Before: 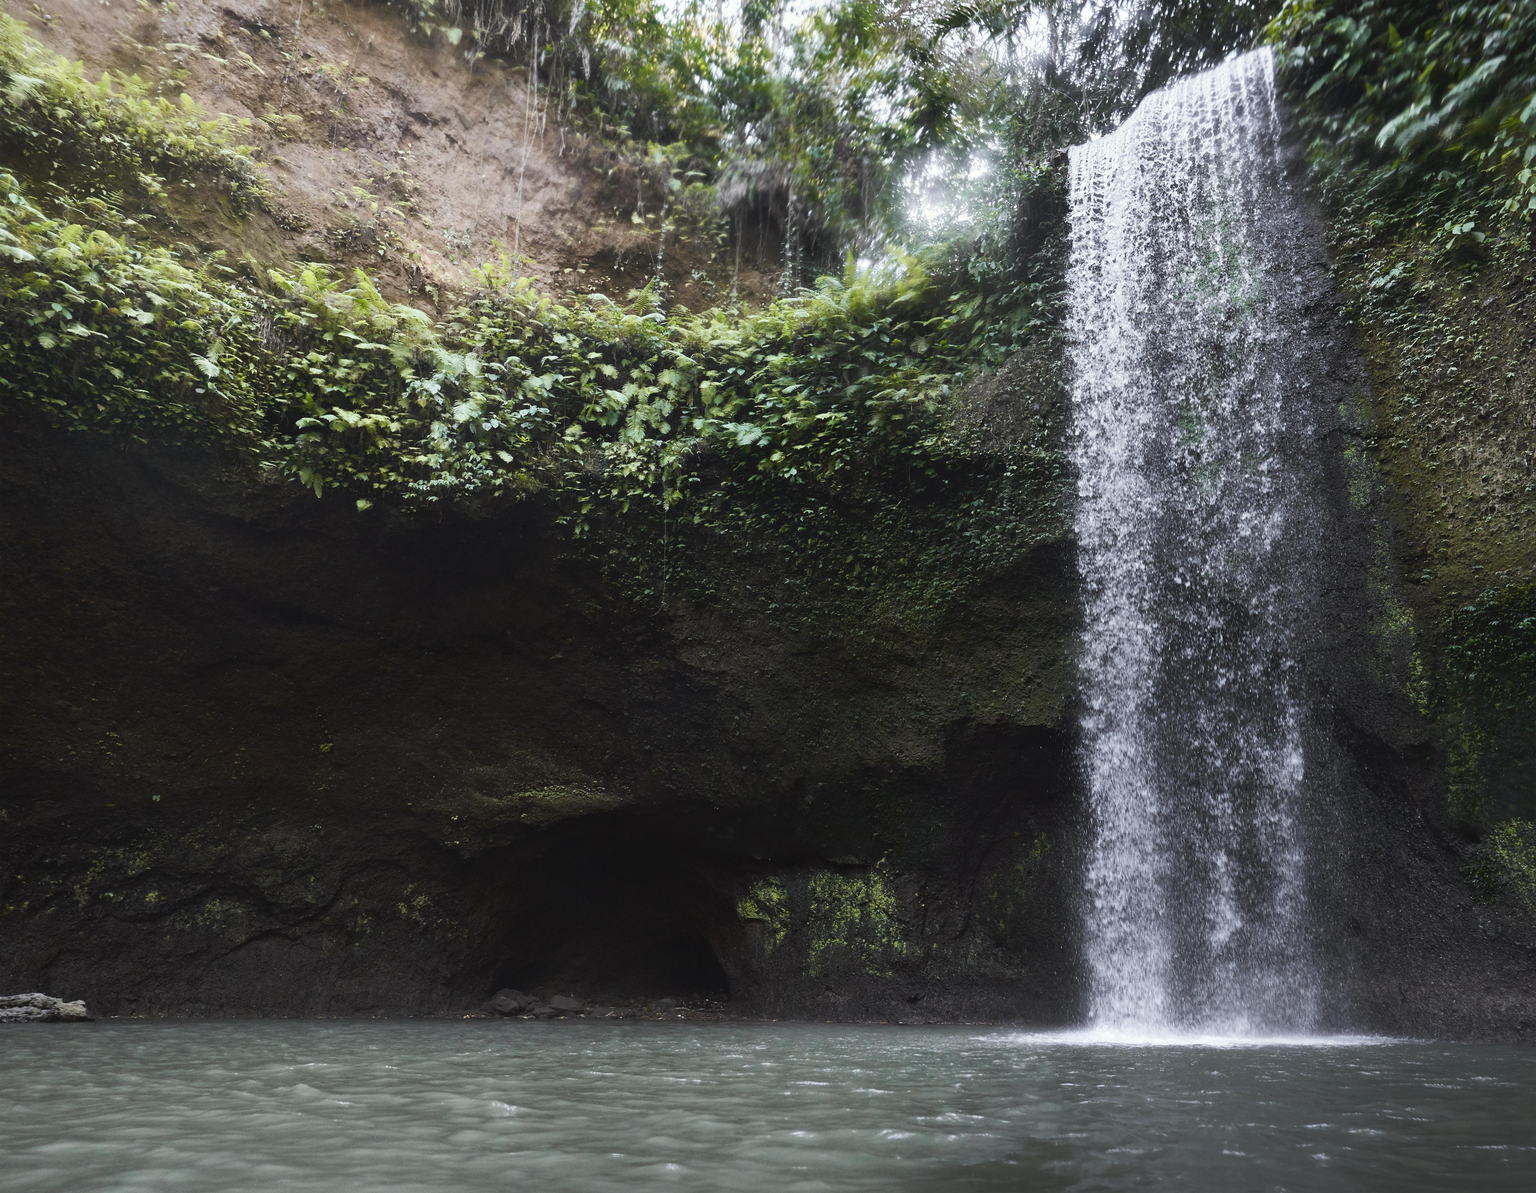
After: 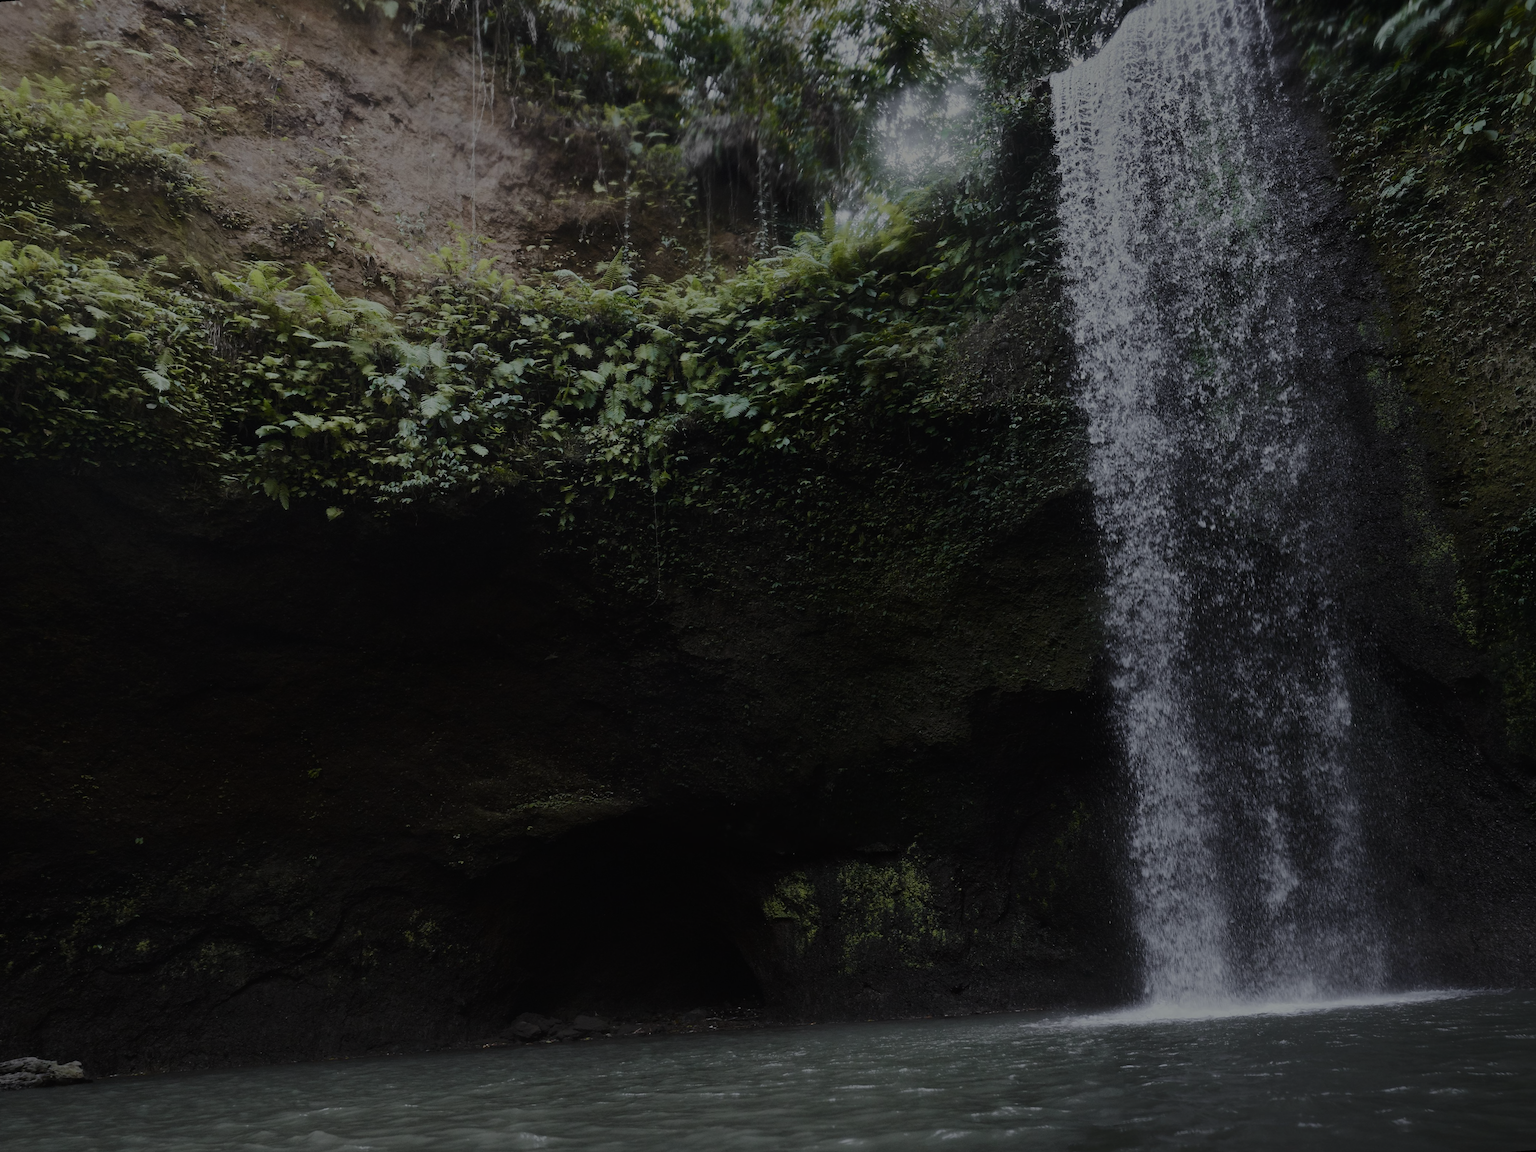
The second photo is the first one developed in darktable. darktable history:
exposure: compensate highlight preservation false
tone equalizer: -8 EV -2 EV, -7 EV -2 EV, -6 EV -2 EV, -5 EV -2 EV, -4 EV -2 EV, -3 EV -2 EV, -2 EV -2 EV, -1 EV -1.63 EV, +0 EV -2 EV
rotate and perspective: rotation -4.57°, crop left 0.054, crop right 0.944, crop top 0.087, crop bottom 0.914
